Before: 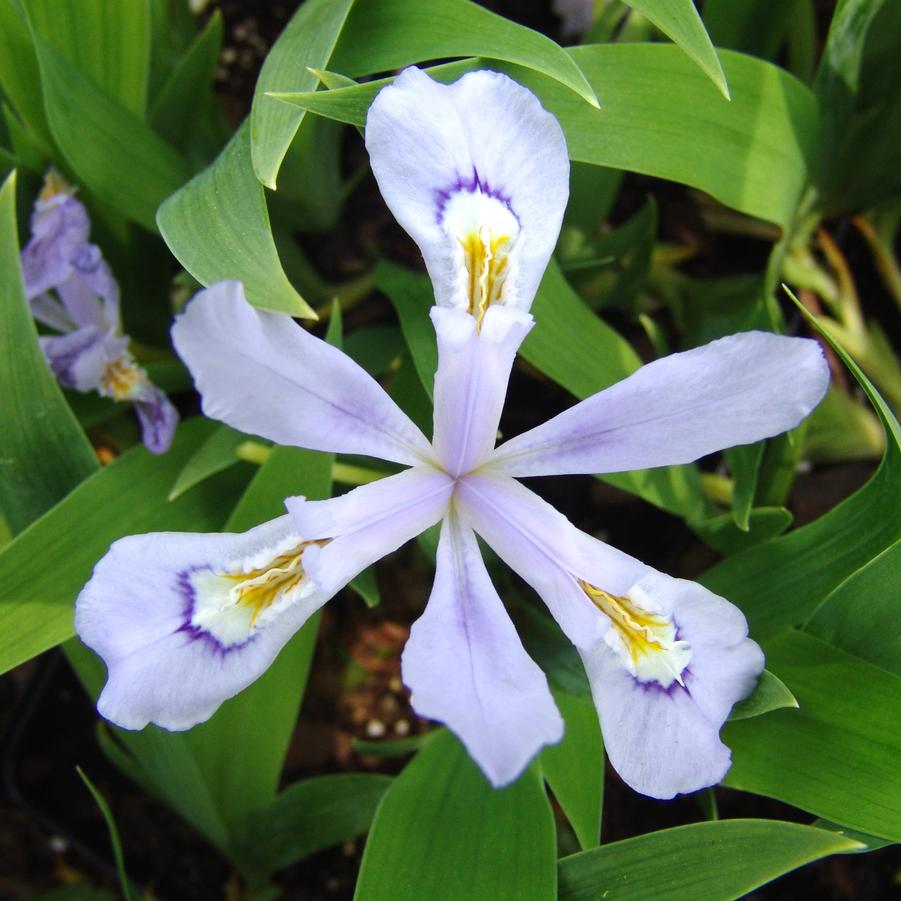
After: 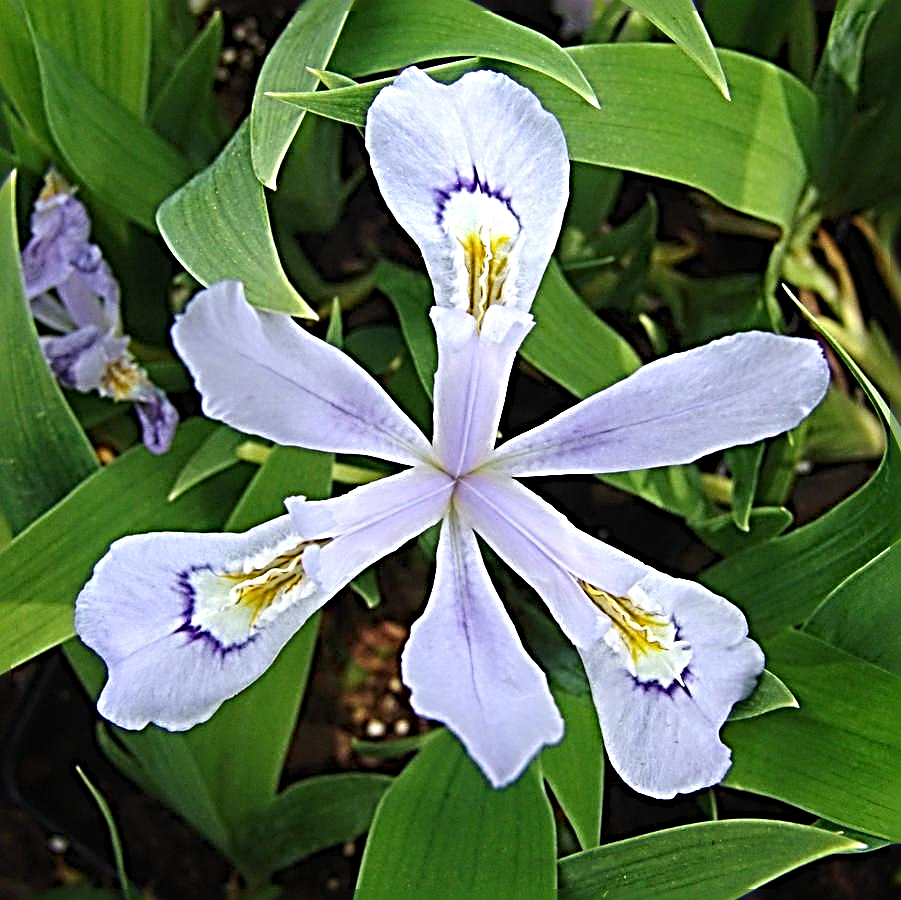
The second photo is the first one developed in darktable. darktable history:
crop: bottom 0.071%
sharpen: radius 4.001, amount 2
